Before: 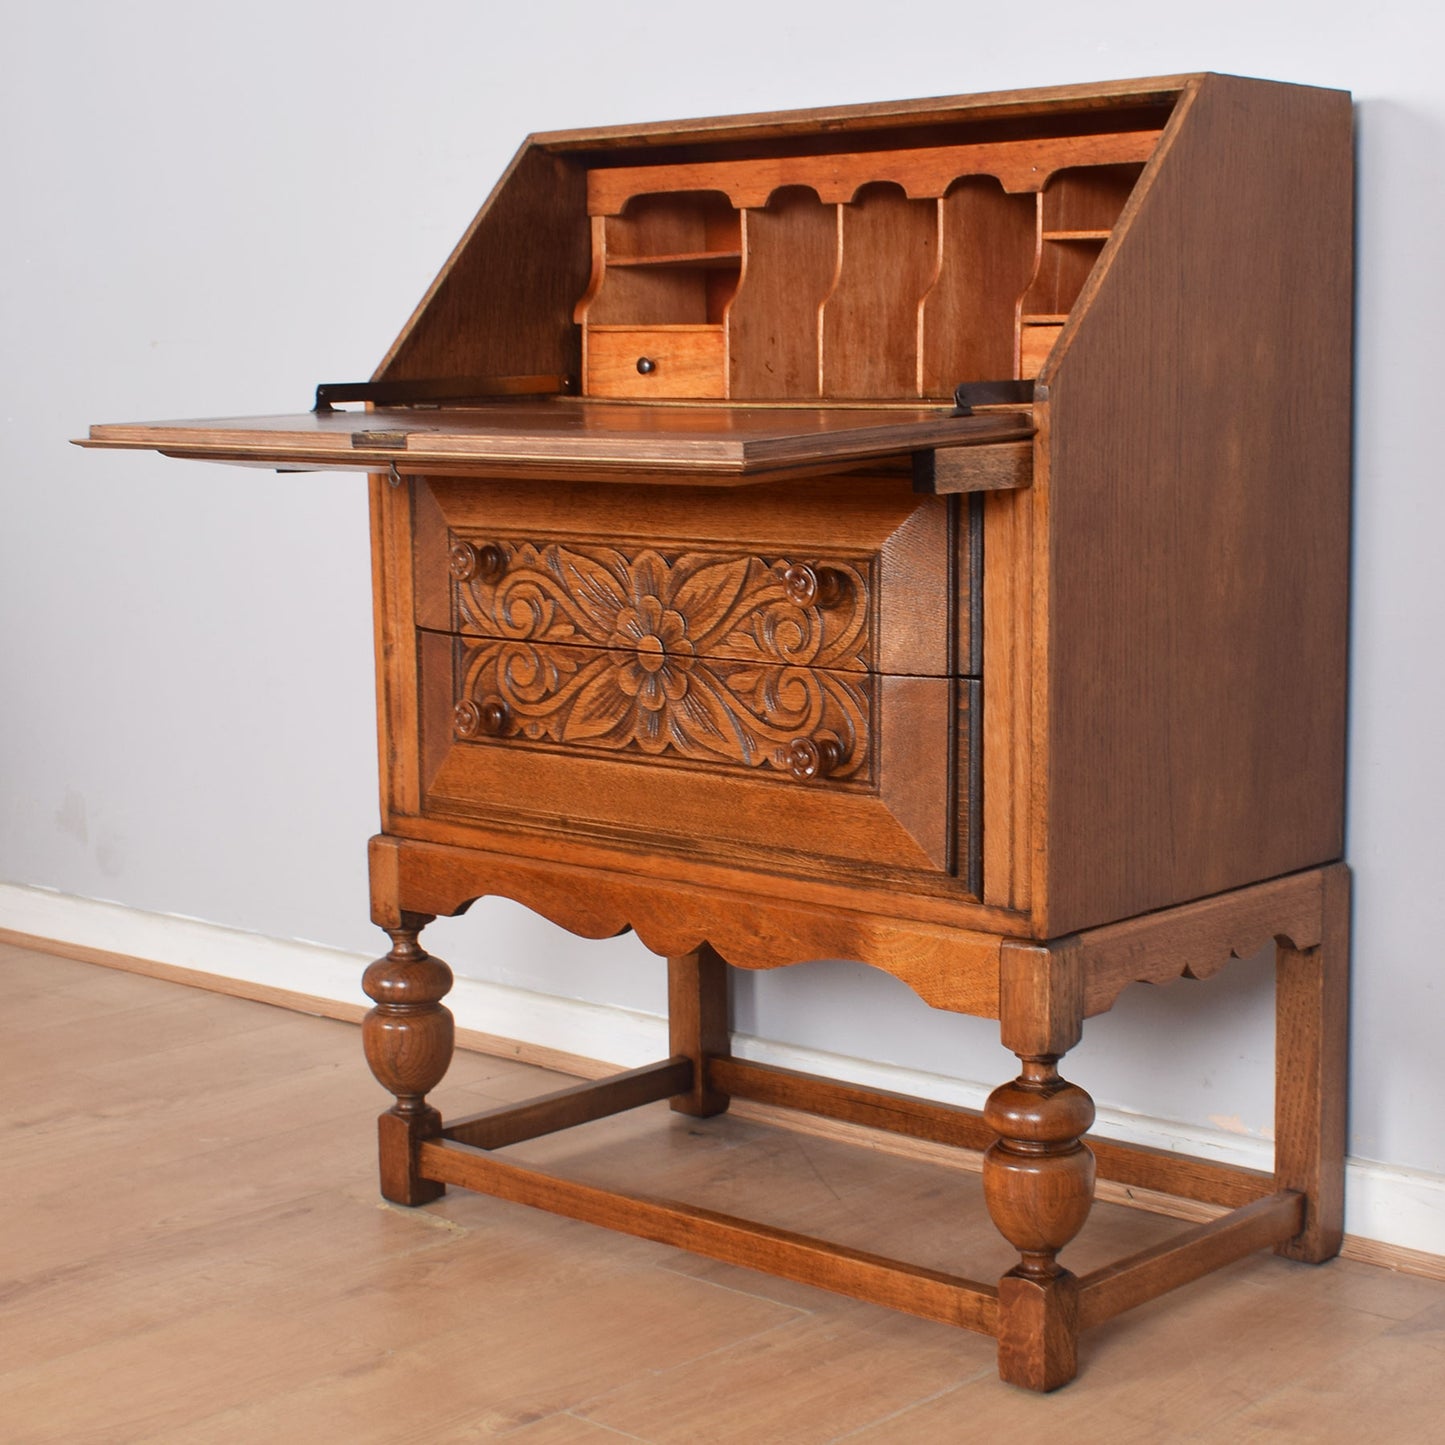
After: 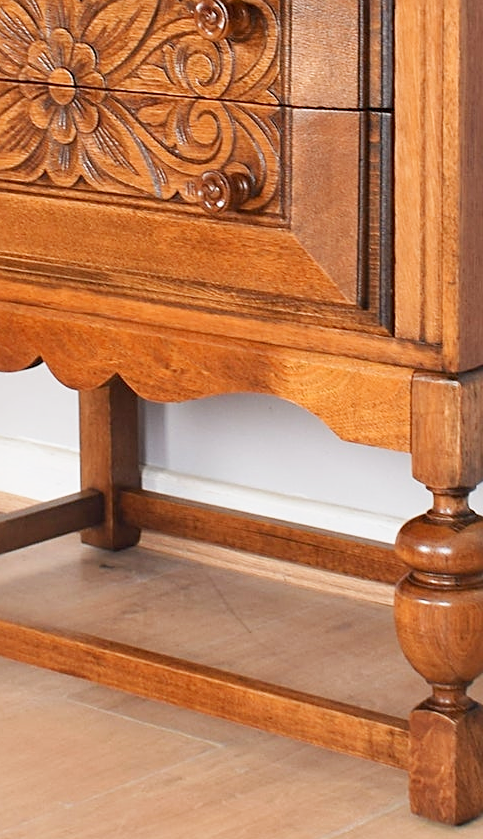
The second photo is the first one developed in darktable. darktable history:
base curve: curves: ch0 [(0, 0) (0.204, 0.334) (0.55, 0.733) (1, 1)], preserve colors none
sharpen: amount 0.48
crop: left 40.8%, top 39.279%, right 25.742%, bottom 2.631%
